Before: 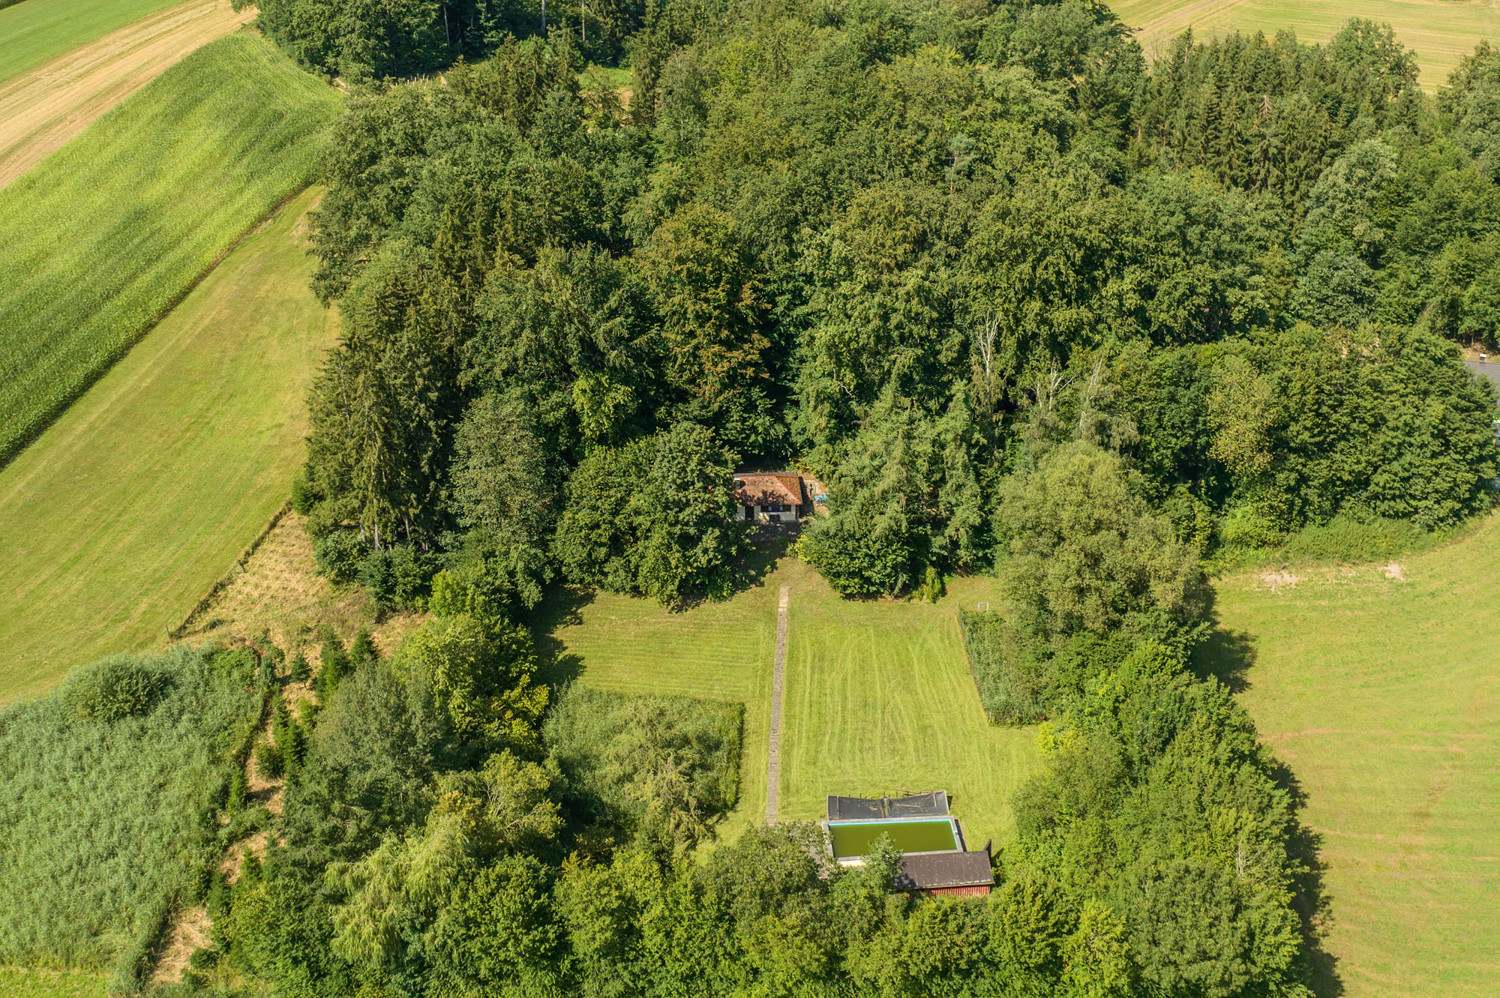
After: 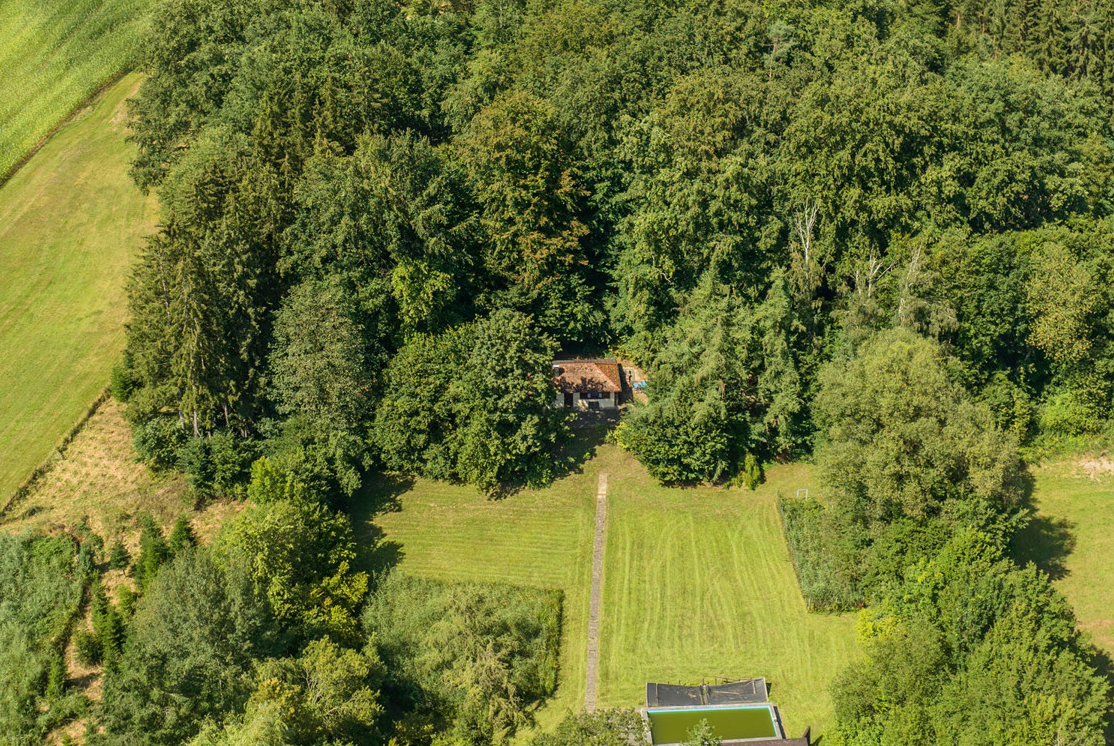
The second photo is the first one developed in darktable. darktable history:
crop and rotate: left 12.121%, top 11.392%, right 13.601%, bottom 13.796%
